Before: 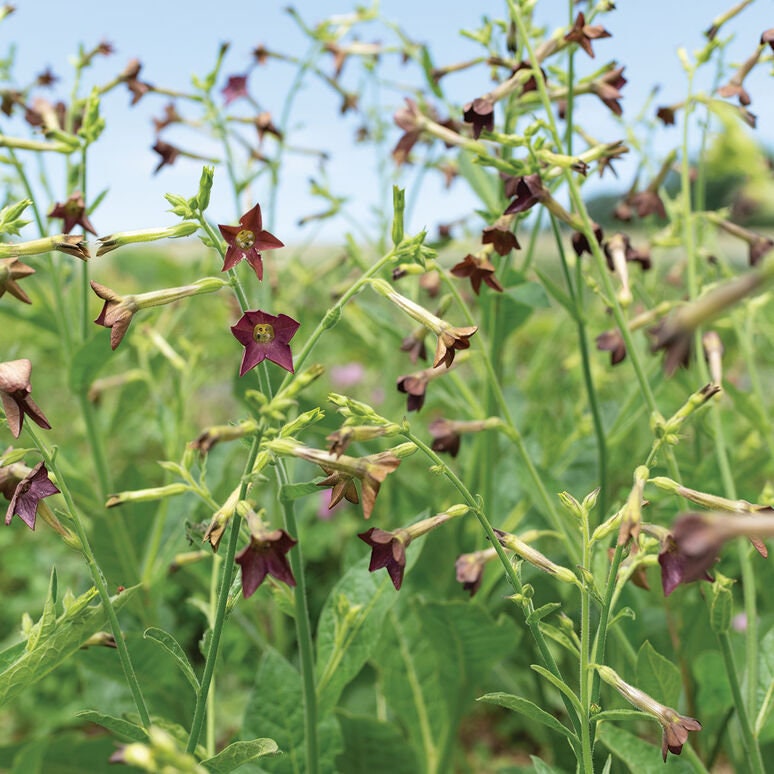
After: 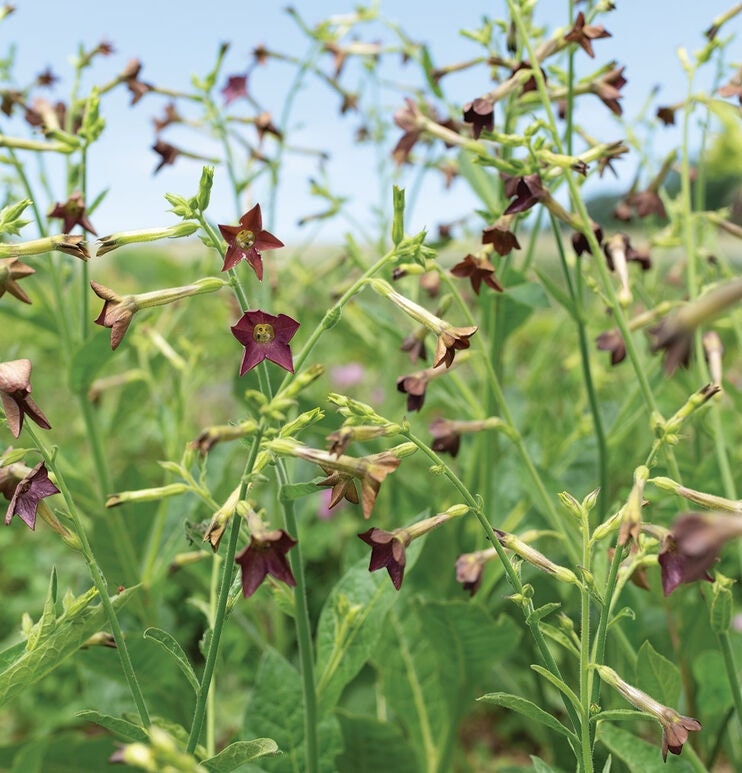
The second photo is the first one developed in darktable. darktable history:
crop: right 4.126%, bottom 0.031%
